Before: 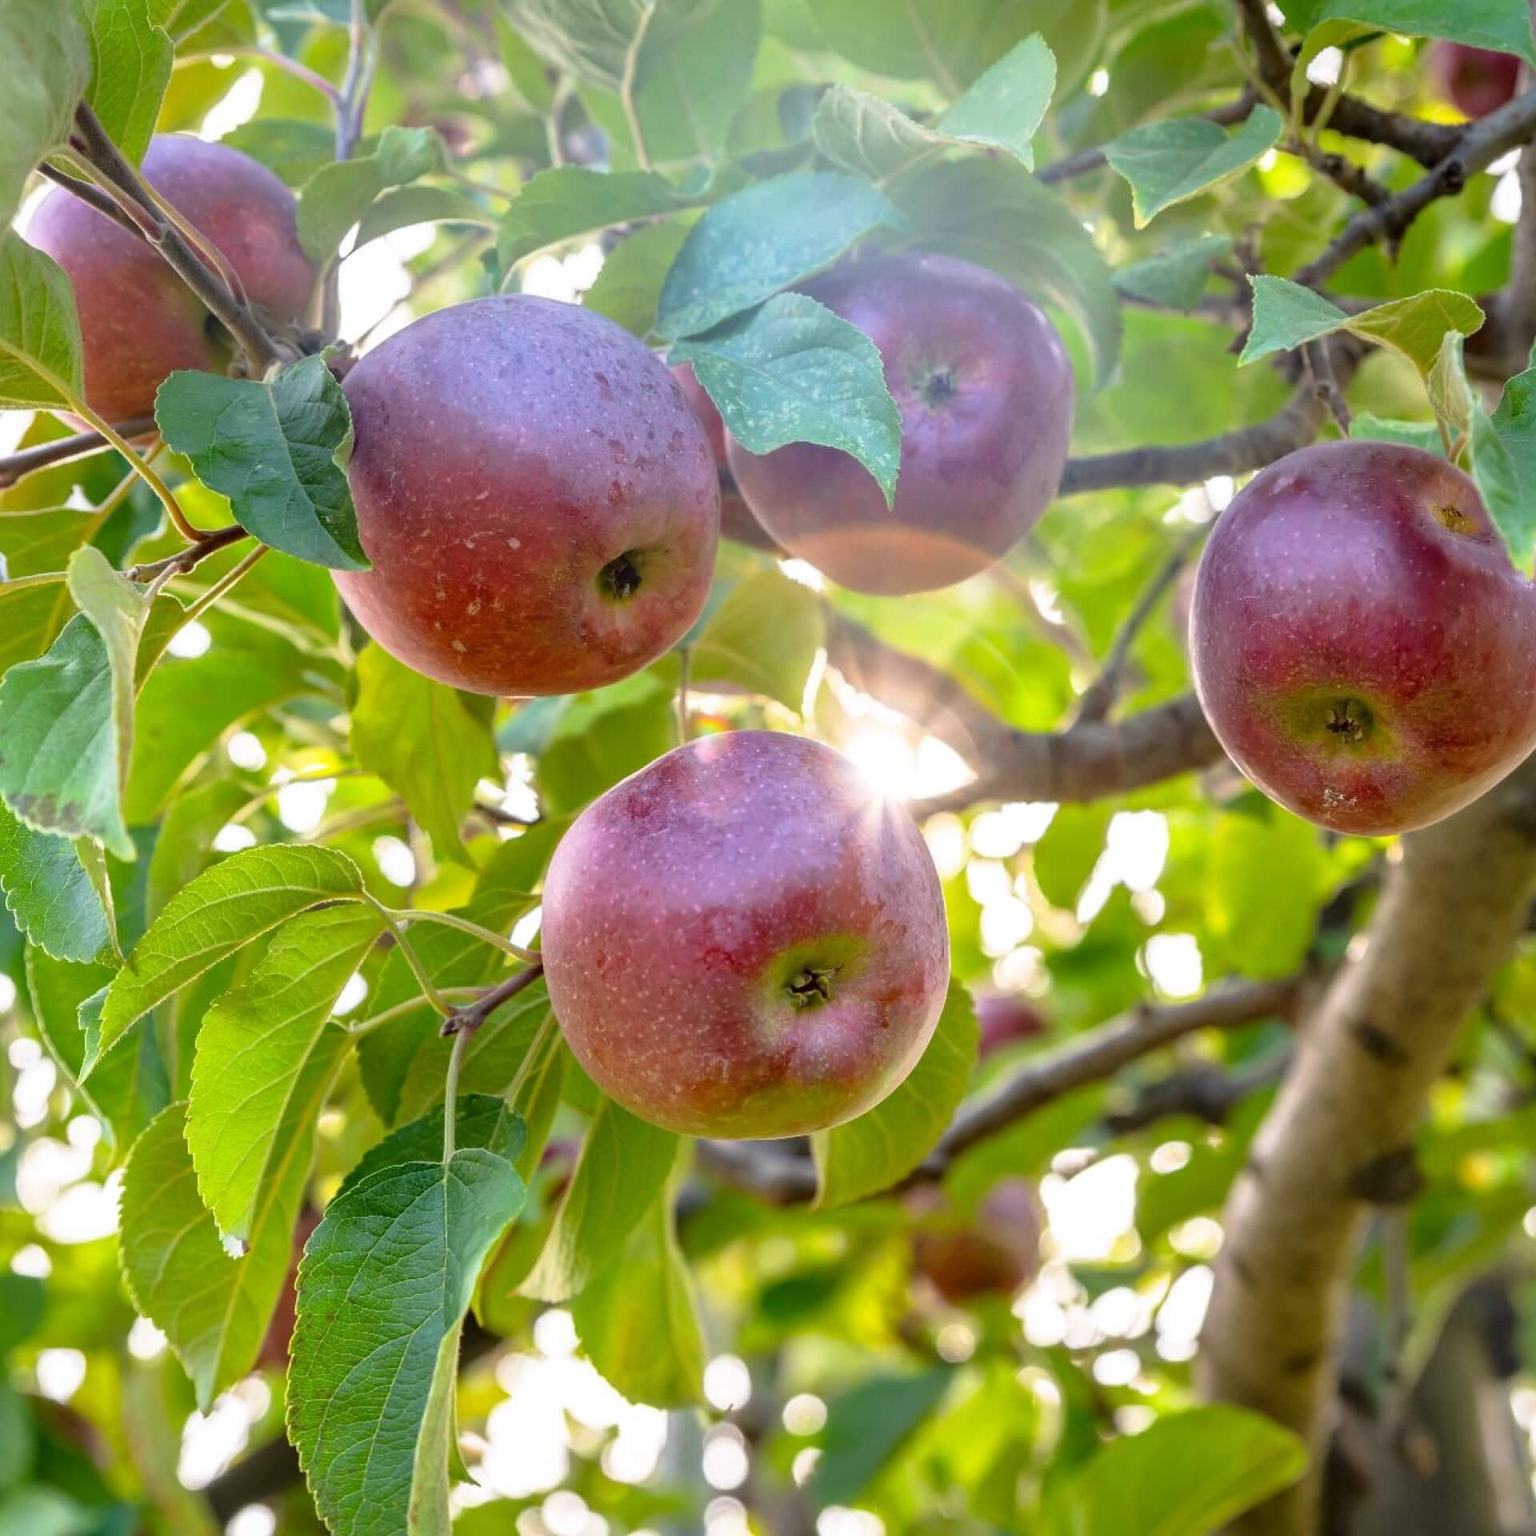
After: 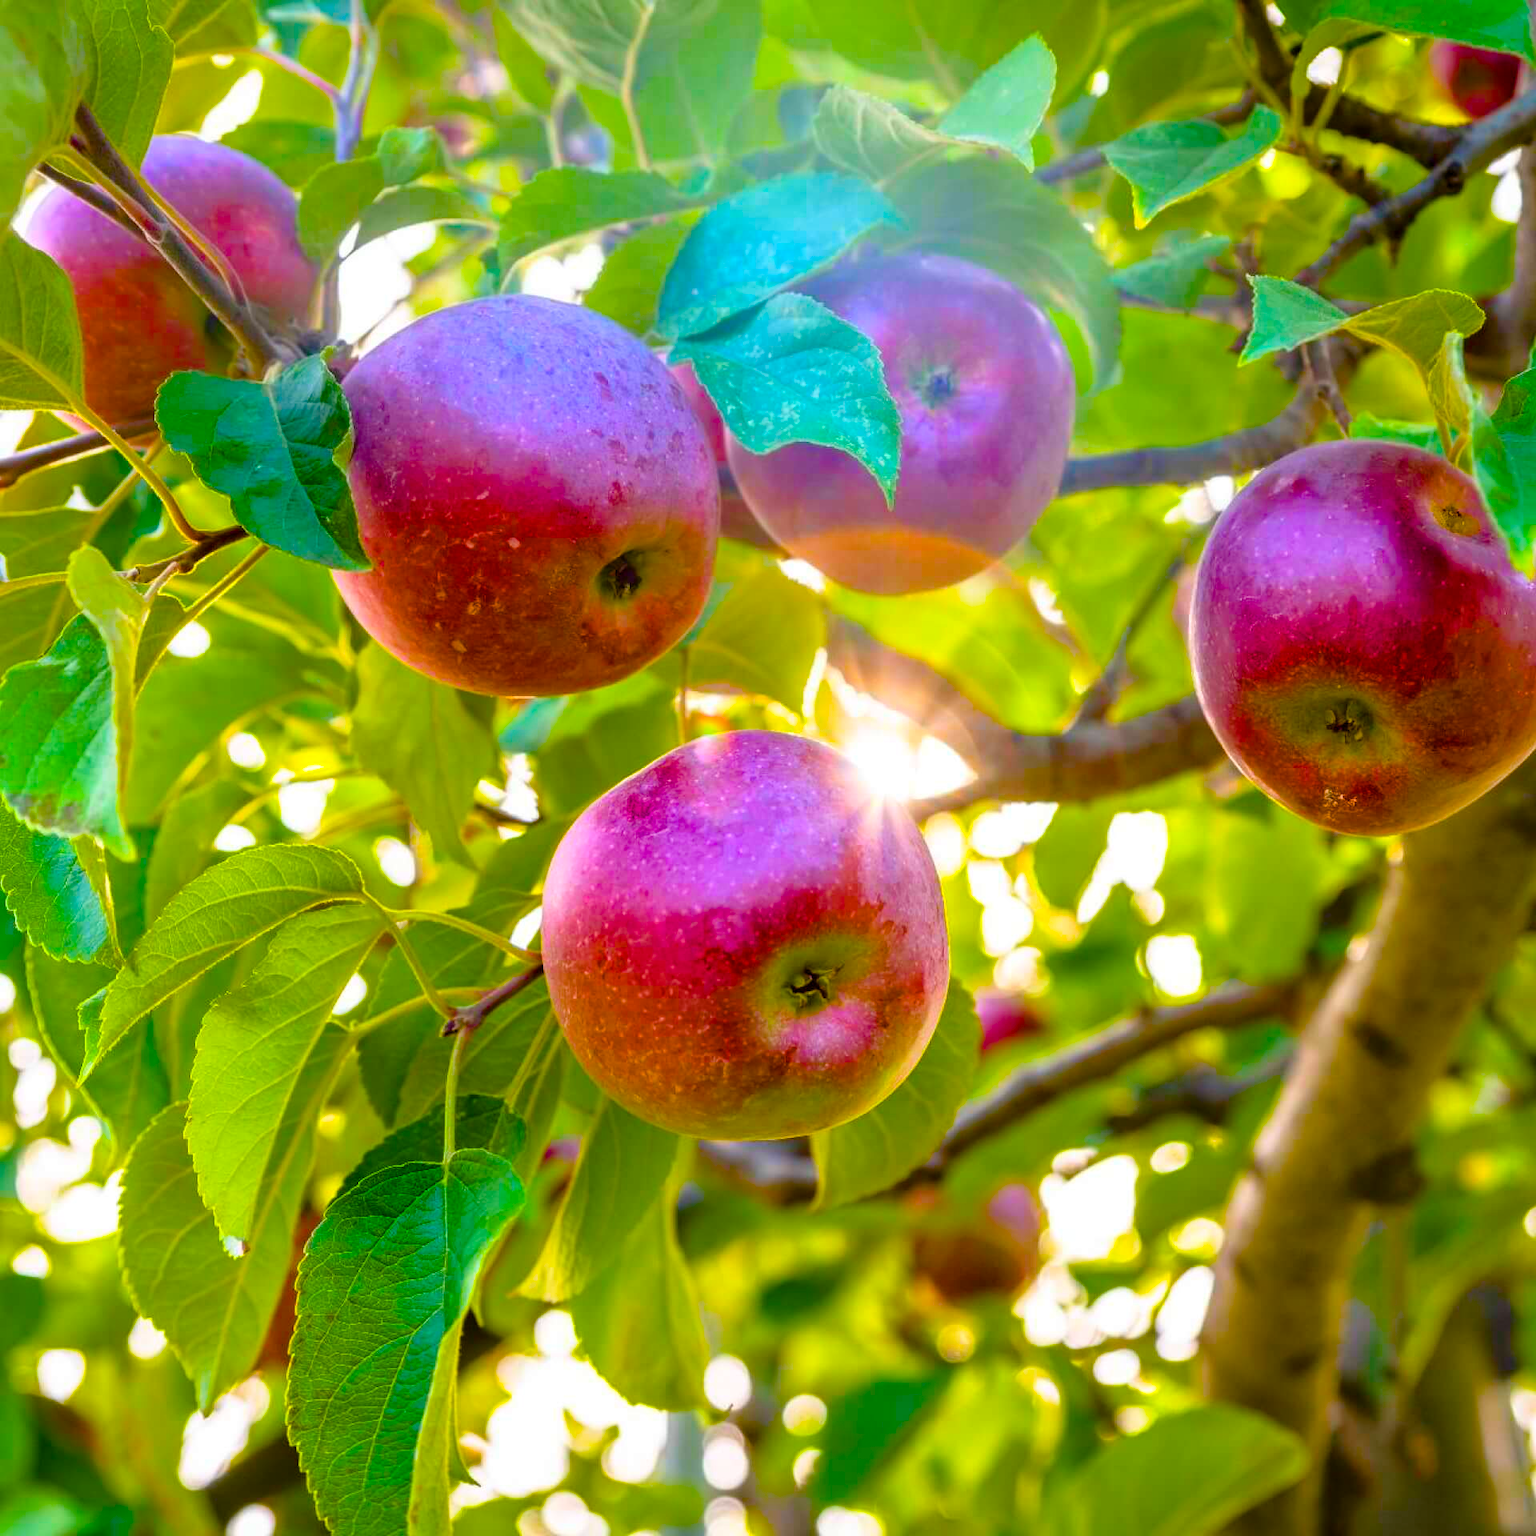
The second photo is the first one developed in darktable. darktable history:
color balance rgb: linear chroma grading › shadows 17.53%, linear chroma grading › highlights 60.031%, linear chroma grading › global chroma 49.913%, perceptual saturation grading › global saturation 19.729%, perceptual saturation grading › highlights -25.484%, perceptual saturation grading › shadows 50.147%, global vibrance 9.562%
